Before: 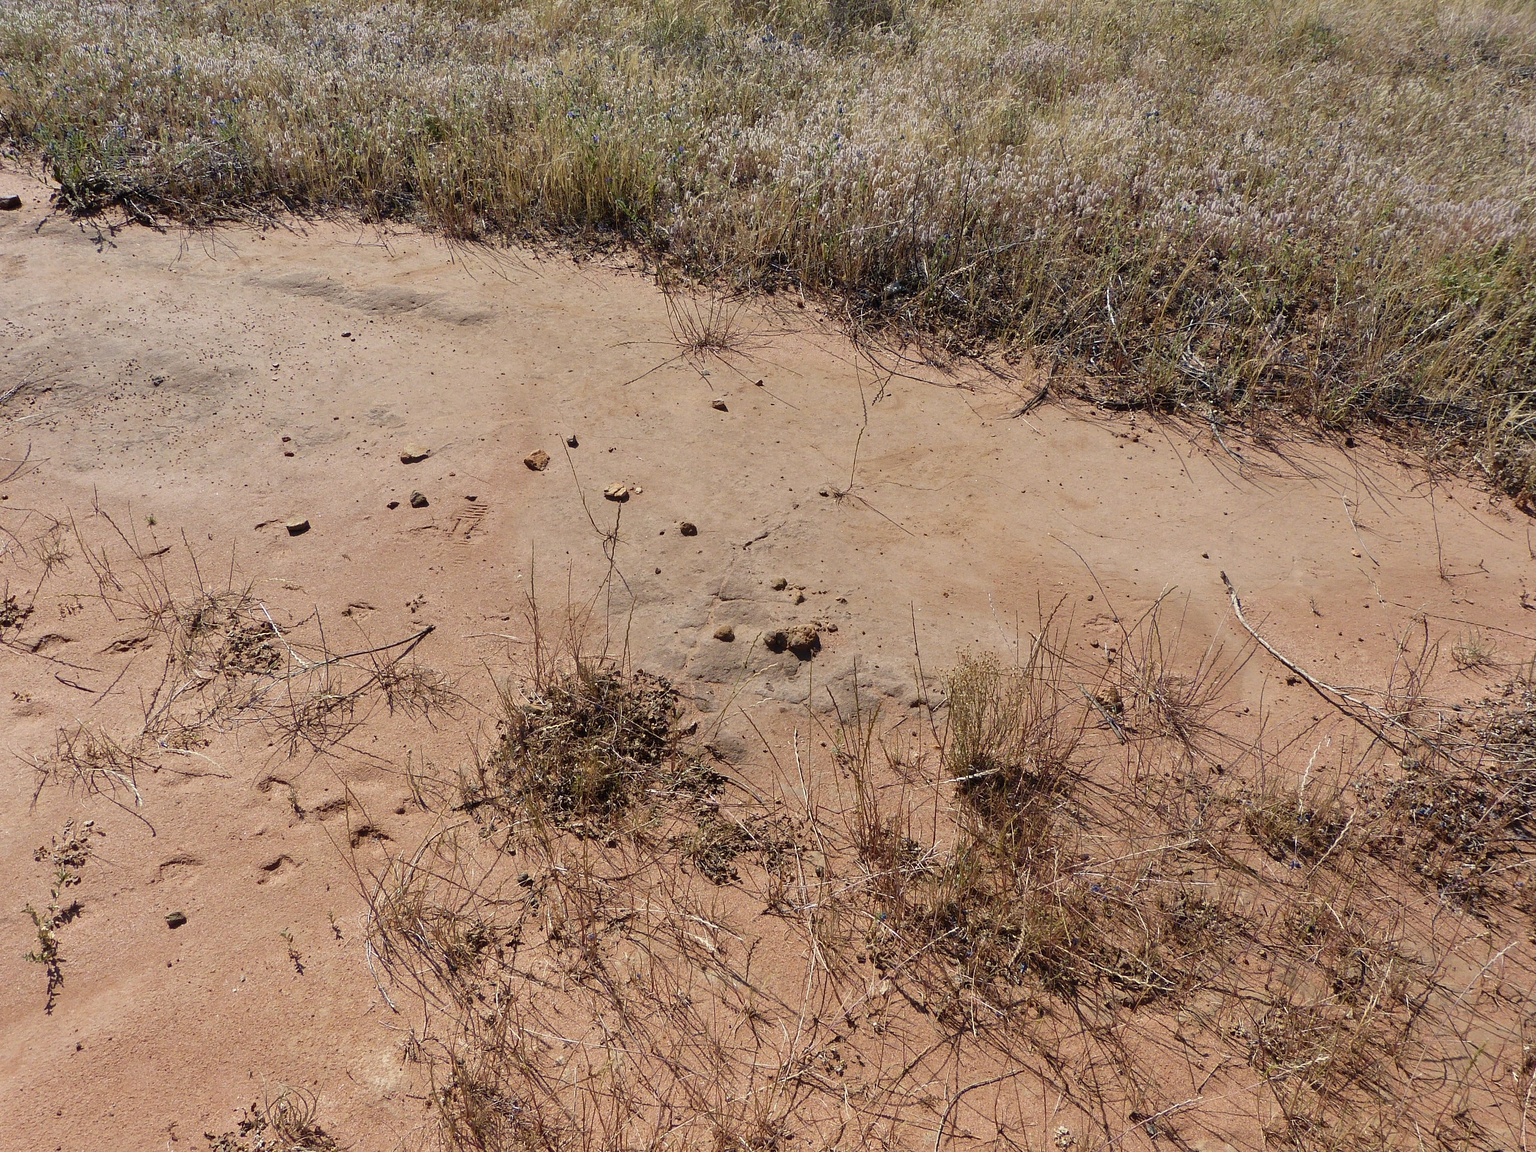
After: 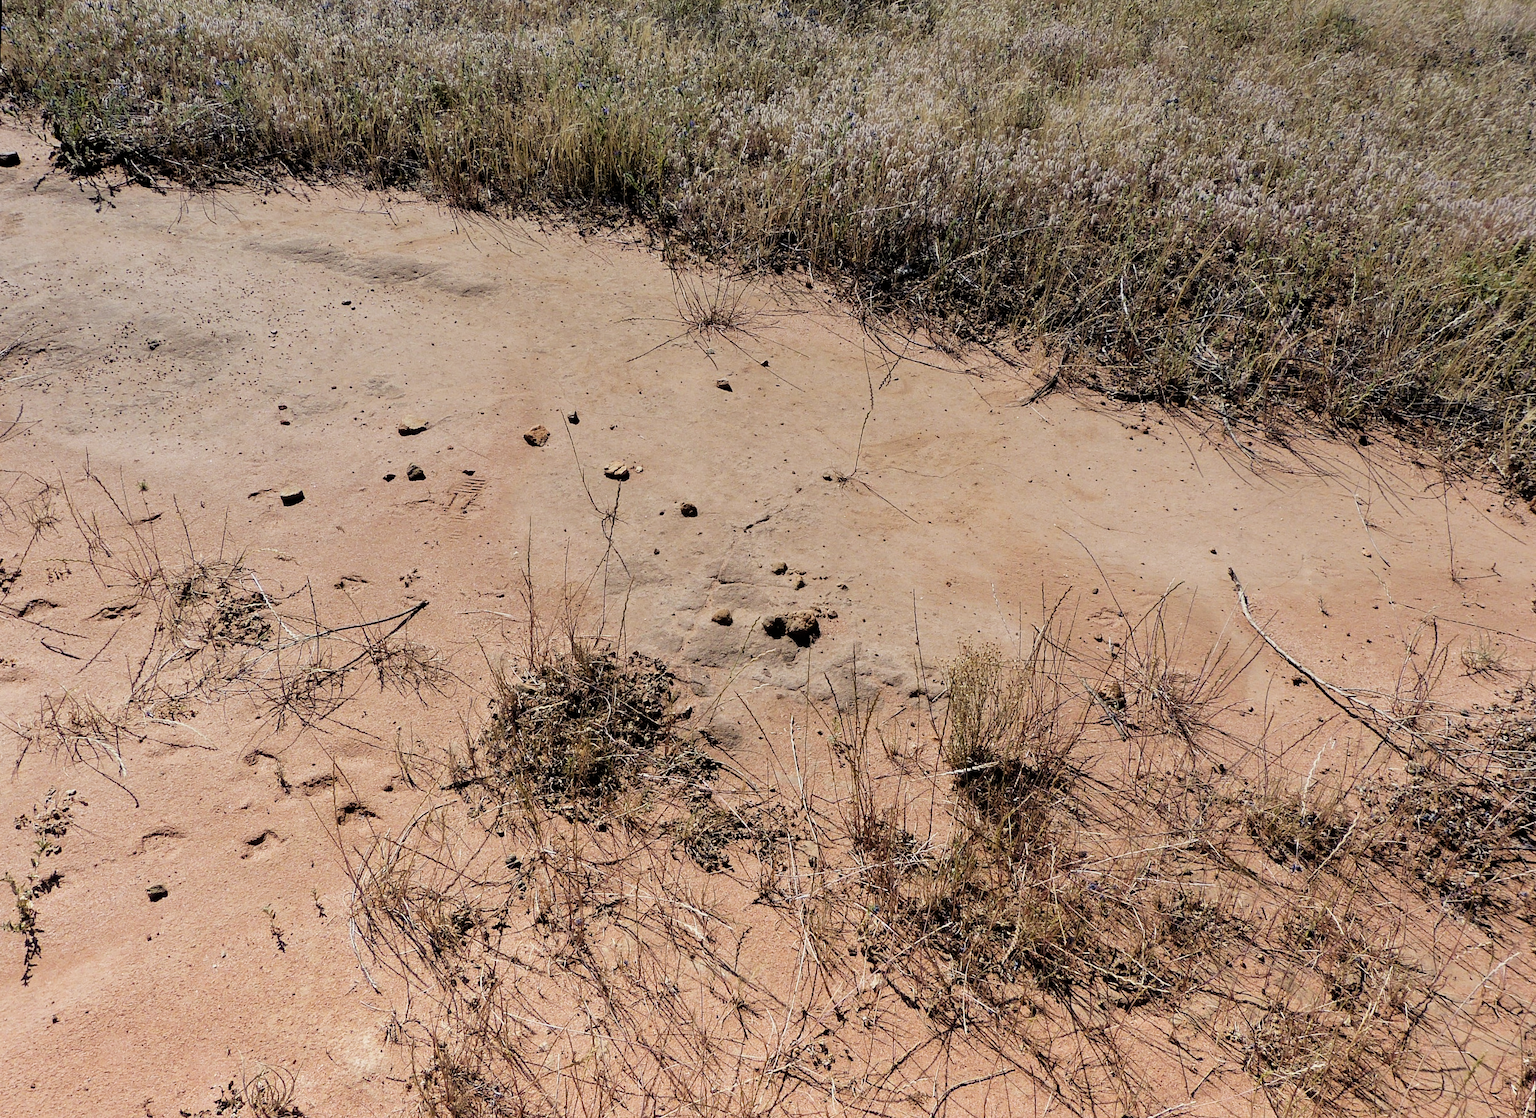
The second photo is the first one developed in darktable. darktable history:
filmic rgb: black relative exposure -5 EV, white relative exposure 3.5 EV, hardness 3.19, contrast 1.2, highlights saturation mix -50%
graduated density: on, module defaults
exposure: exposure 0.426 EV, compensate highlight preservation false
rotate and perspective: rotation 1.57°, crop left 0.018, crop right 0.982, crop top 0.039, crop bottom 0.961
